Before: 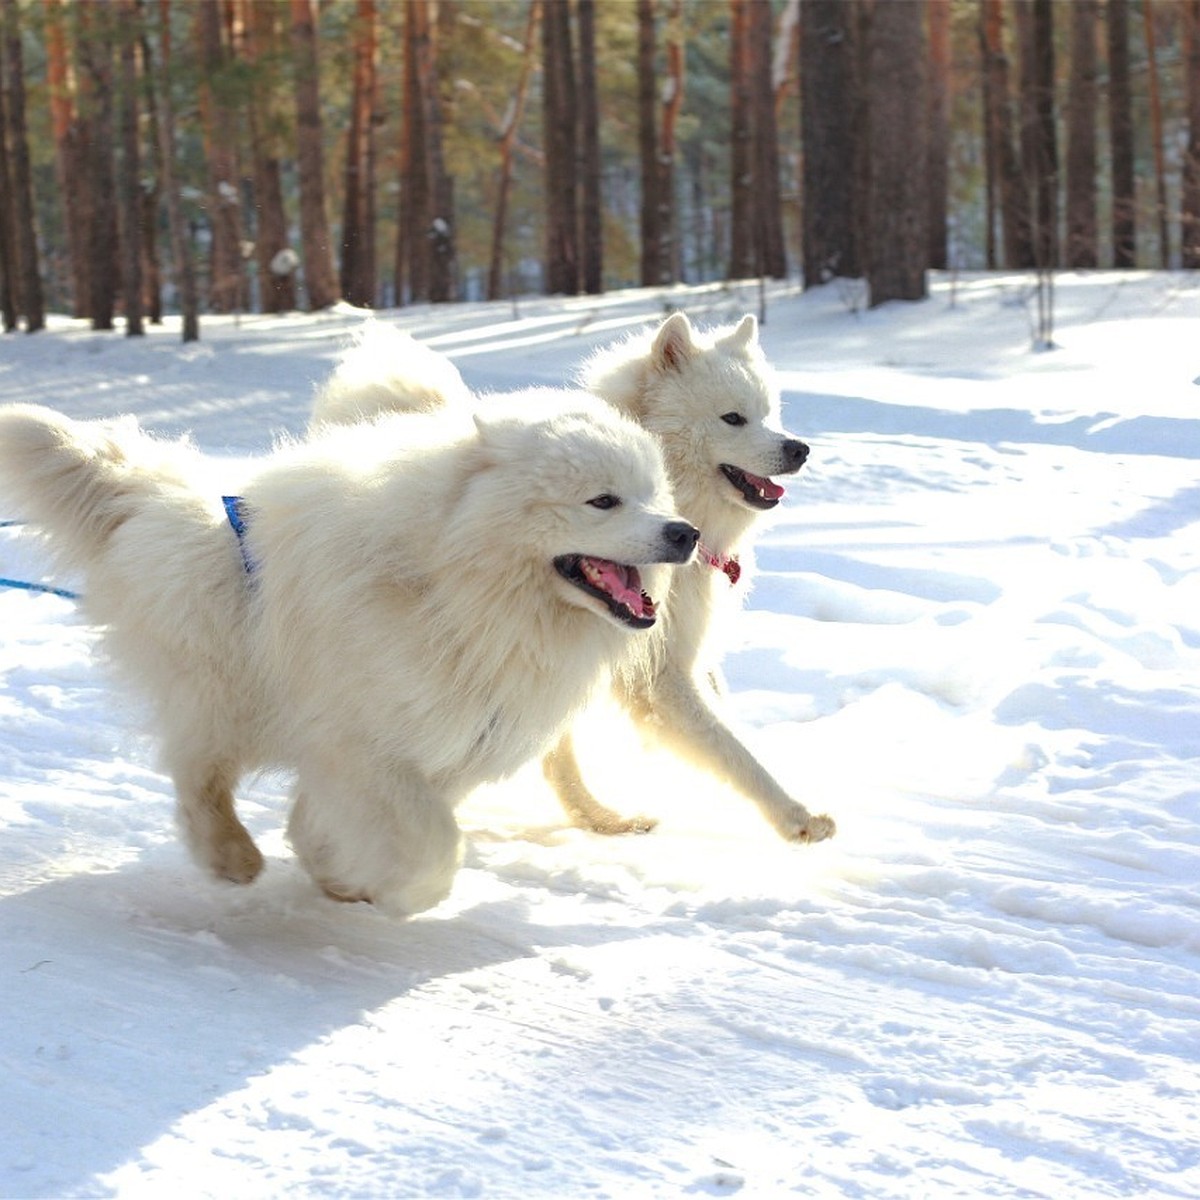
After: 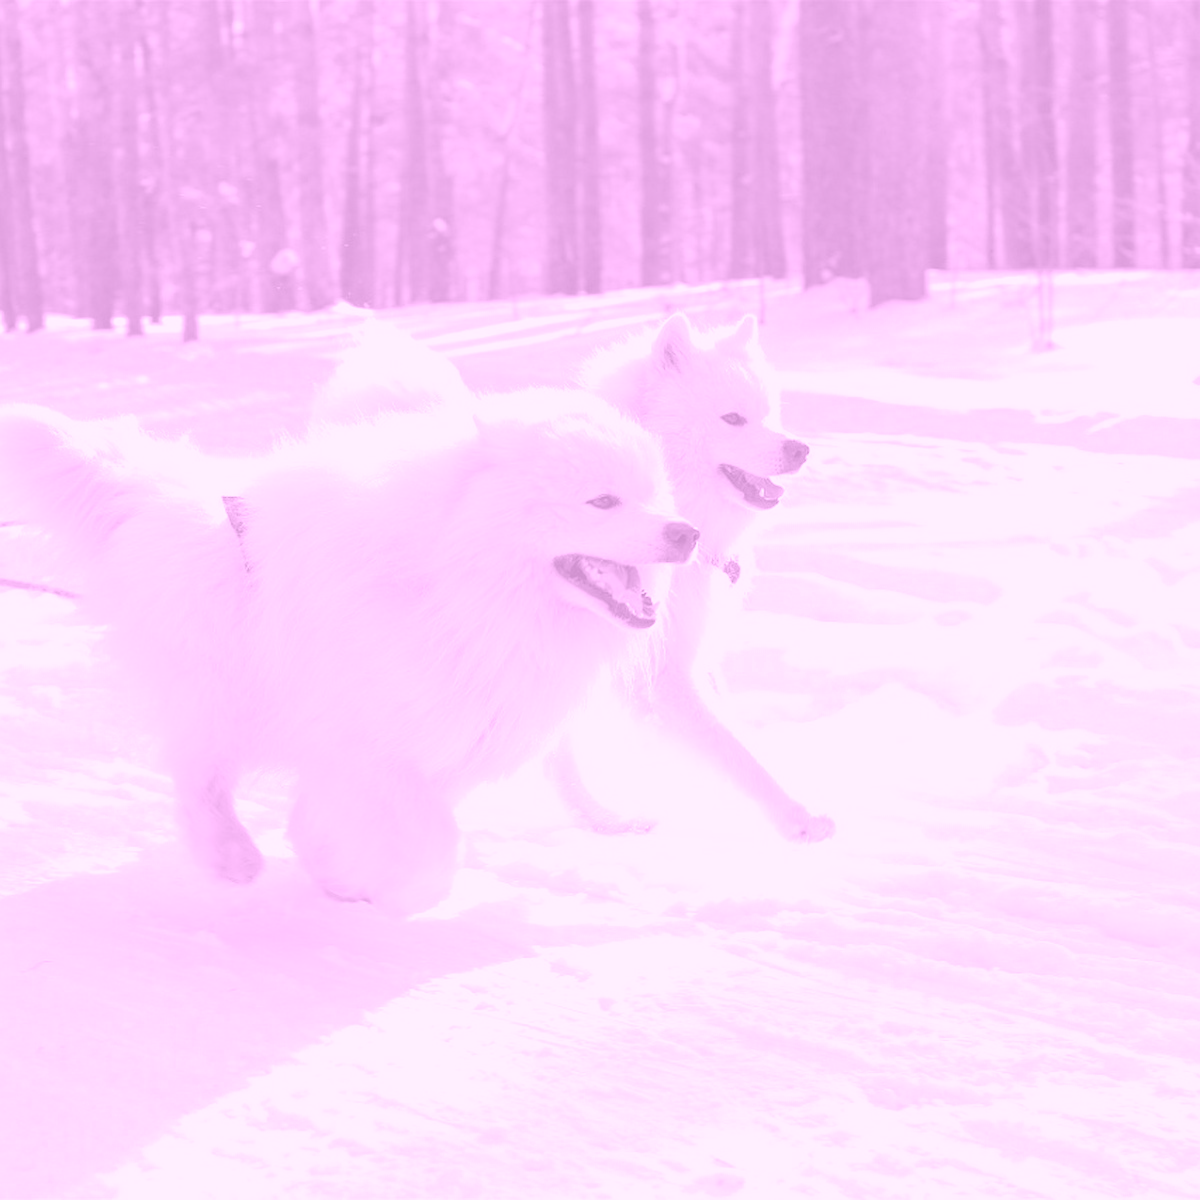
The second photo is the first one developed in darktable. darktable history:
colorize: hue 331.2°, saturation 75%, source mix 30.28%, lightness 70.52%, version 1
exposure: black level correction 0.003, exposure 0.383 EV, compensate highlight preservation false
color zones: curves: ch0 [(0.25, 0.5) (0.636, 0.25) (0.75, 0.5)]
